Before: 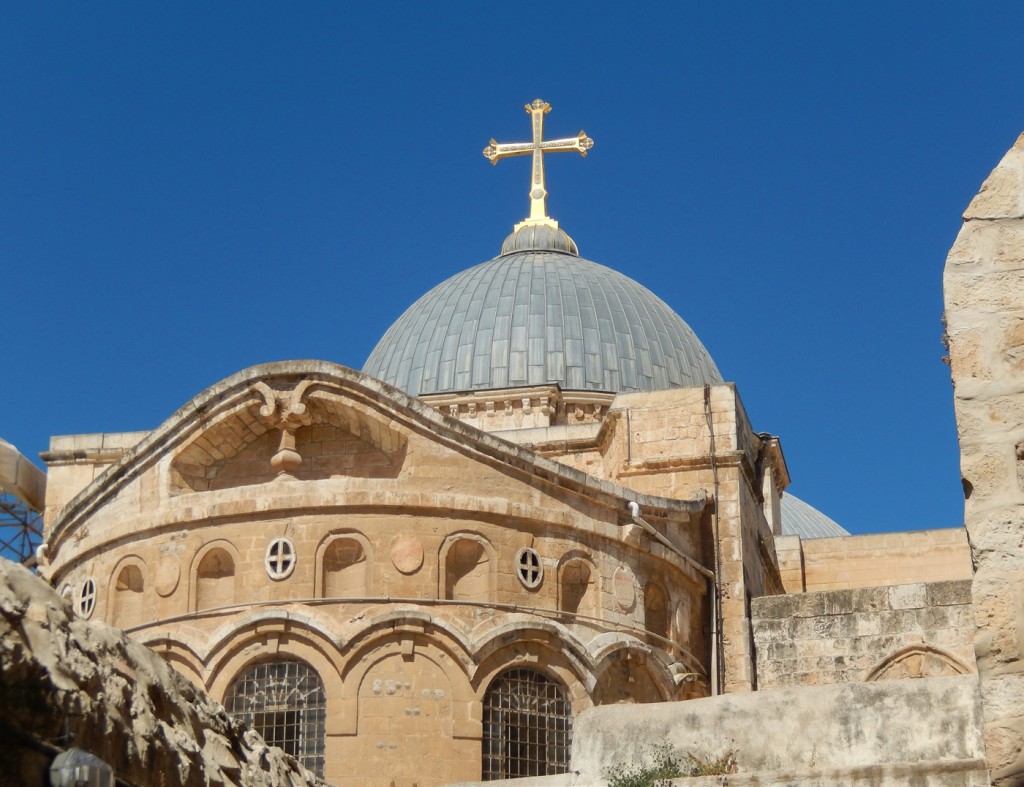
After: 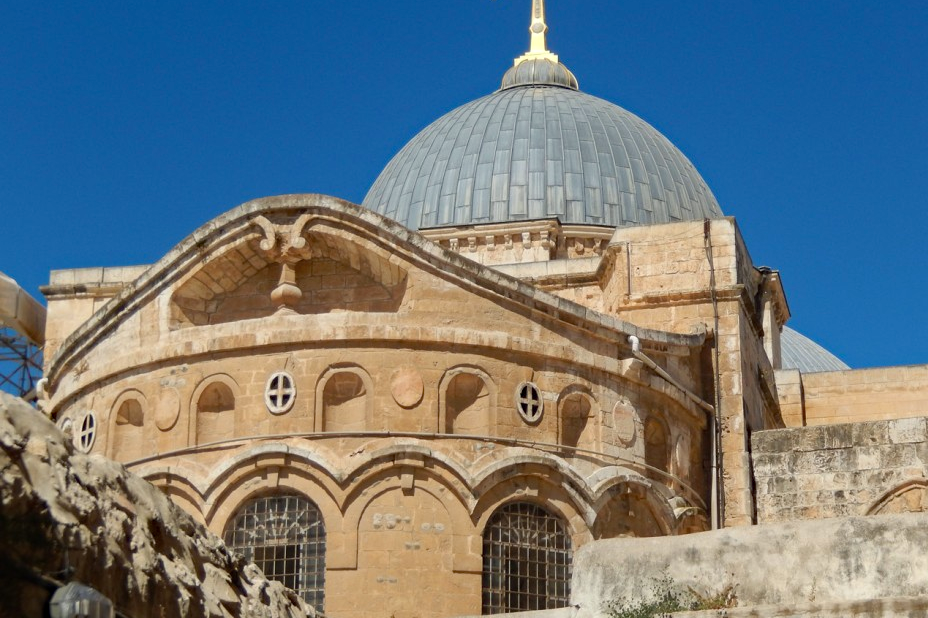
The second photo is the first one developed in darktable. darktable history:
haze removal: compatibility mode true, adaptive false
crop: top 21.173%, right 9.33%, bottom 0.299%
